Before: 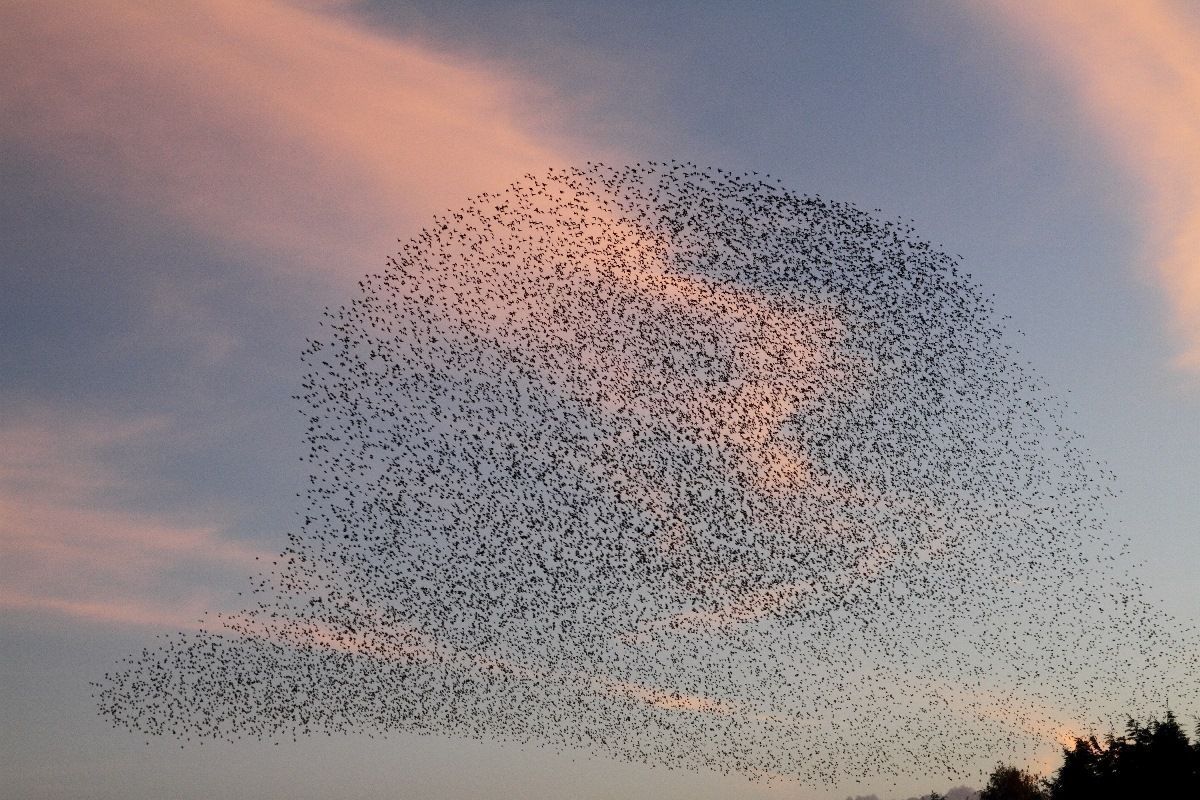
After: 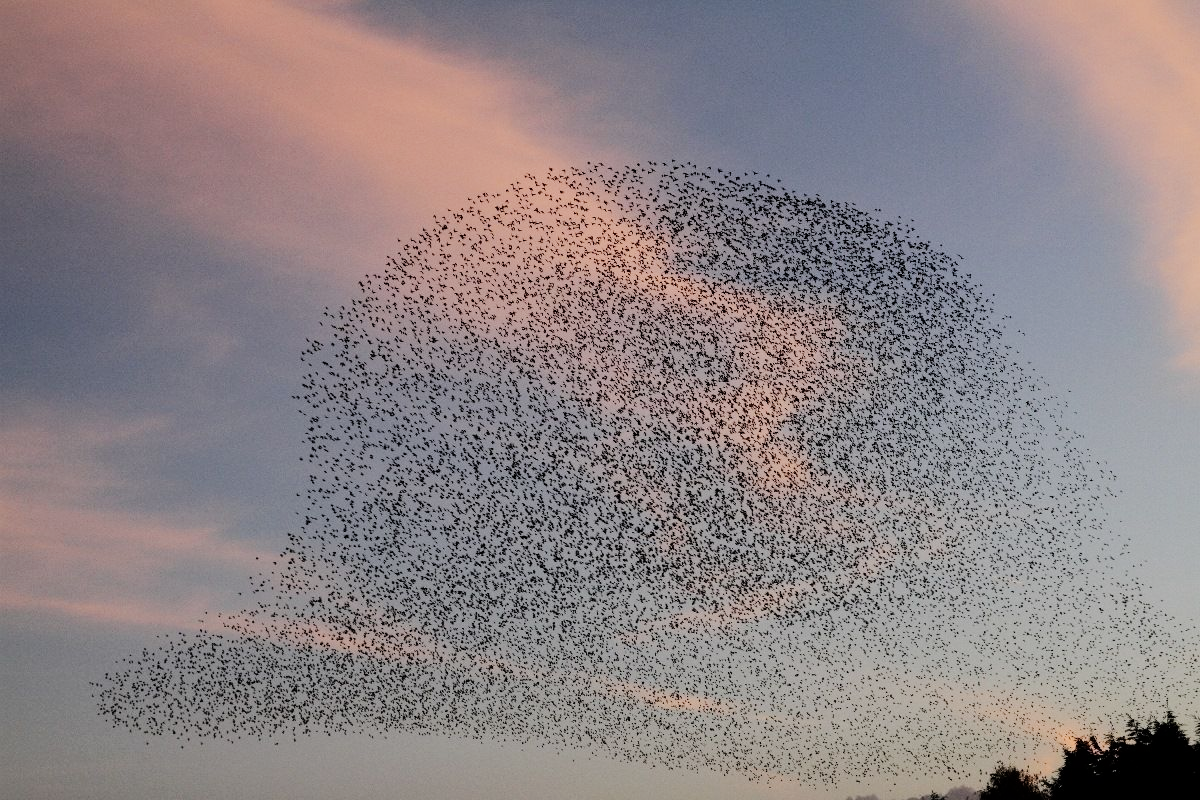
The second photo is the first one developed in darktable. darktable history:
filmic rgb: black relative exposure -7.65 EV, white relative exposure 3.97 EV, hardness 4.01, contrast 1.098, highlights saturation mix -29.87%
